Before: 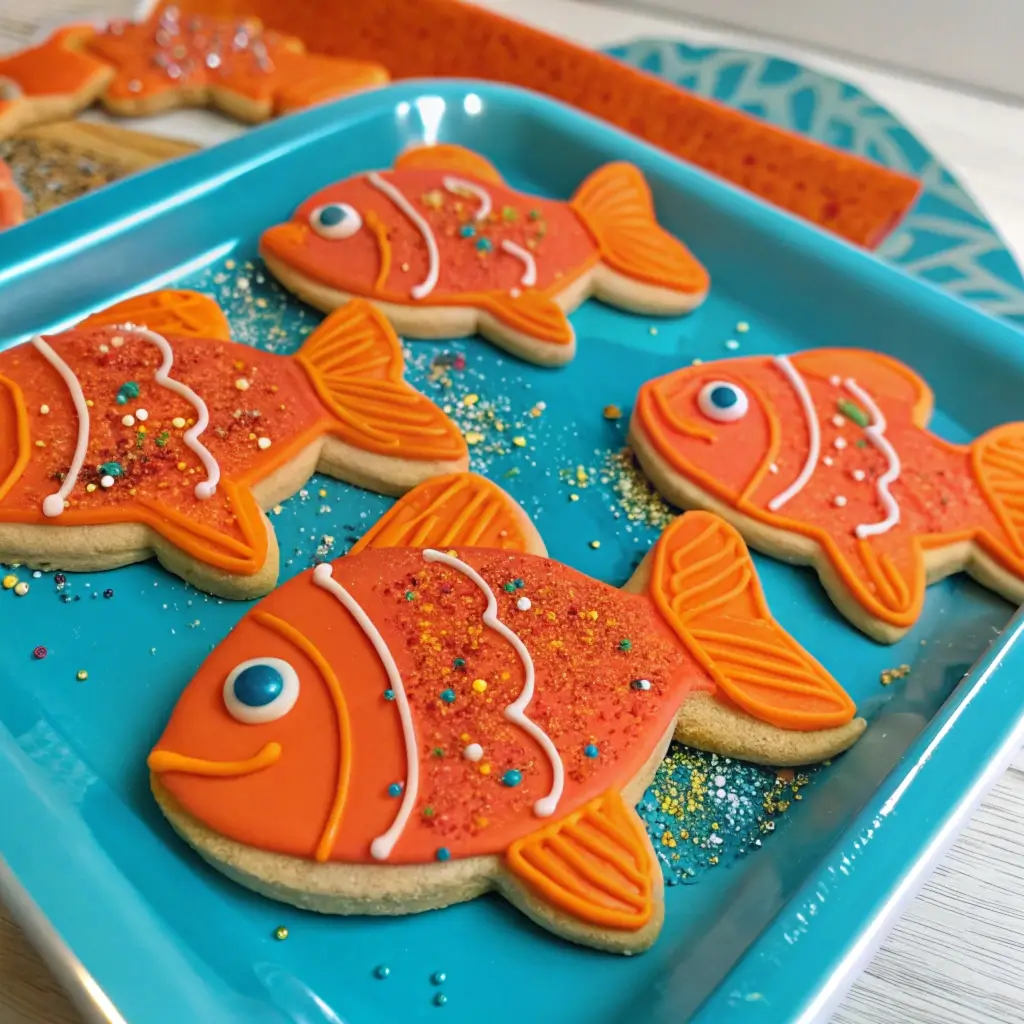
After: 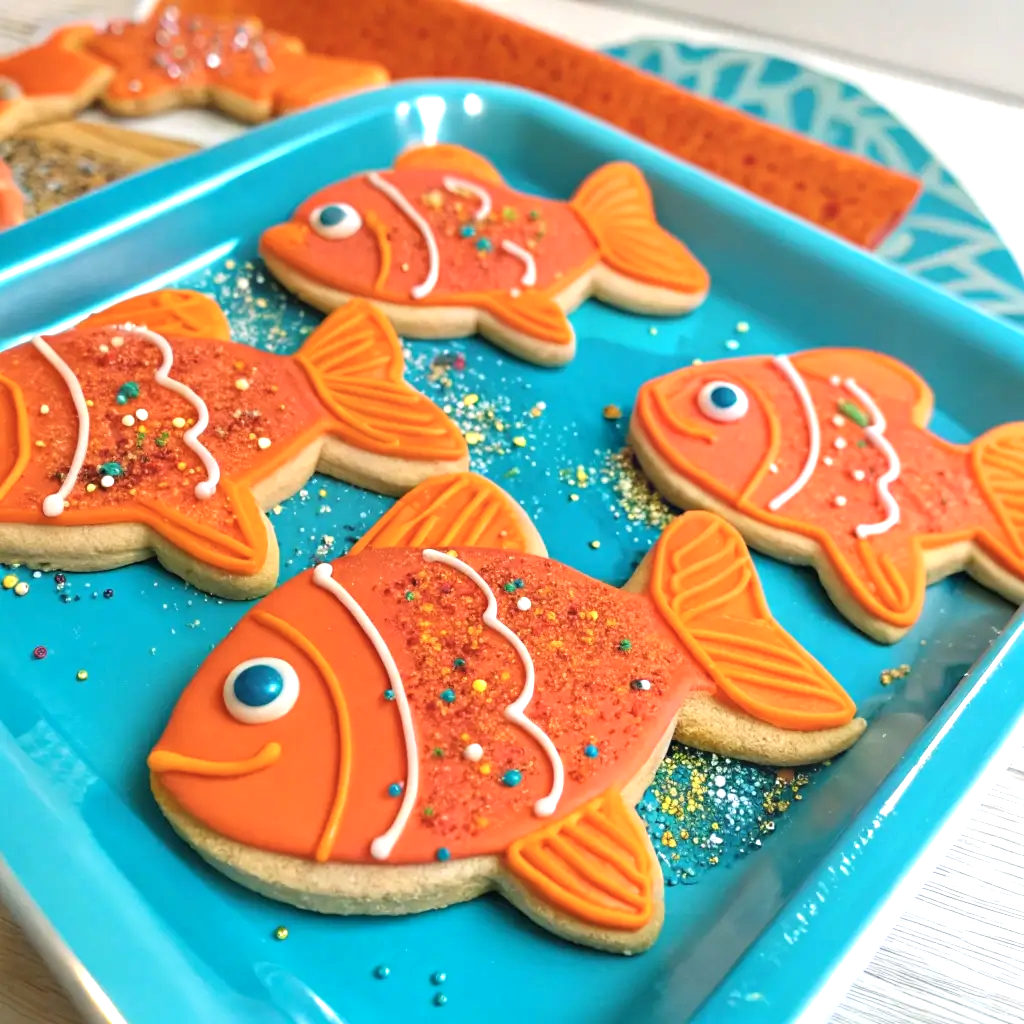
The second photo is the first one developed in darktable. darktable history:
color zones: curves: ch1 [(0, 0.469) (0.01, 0.469) (0.12, 0.446) (0.248, 0.469) (0.5, 0.5) (0.748, 0.5) (0.99, 0.469) (1, 0.469)]
exposure: exposure 0.607 EV, compensate highlight preservation false
